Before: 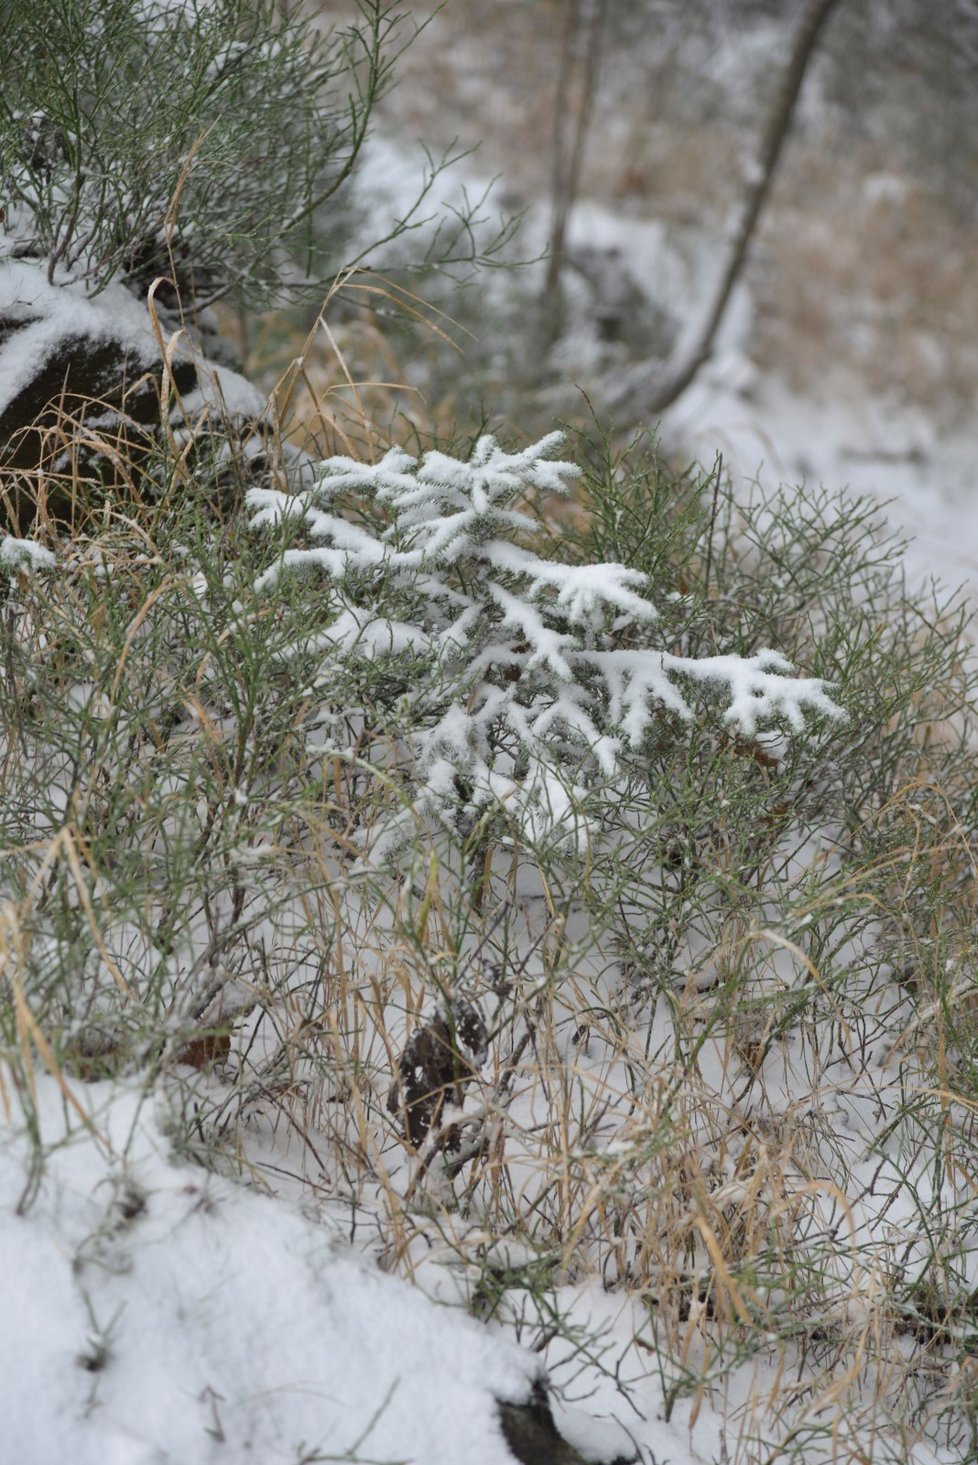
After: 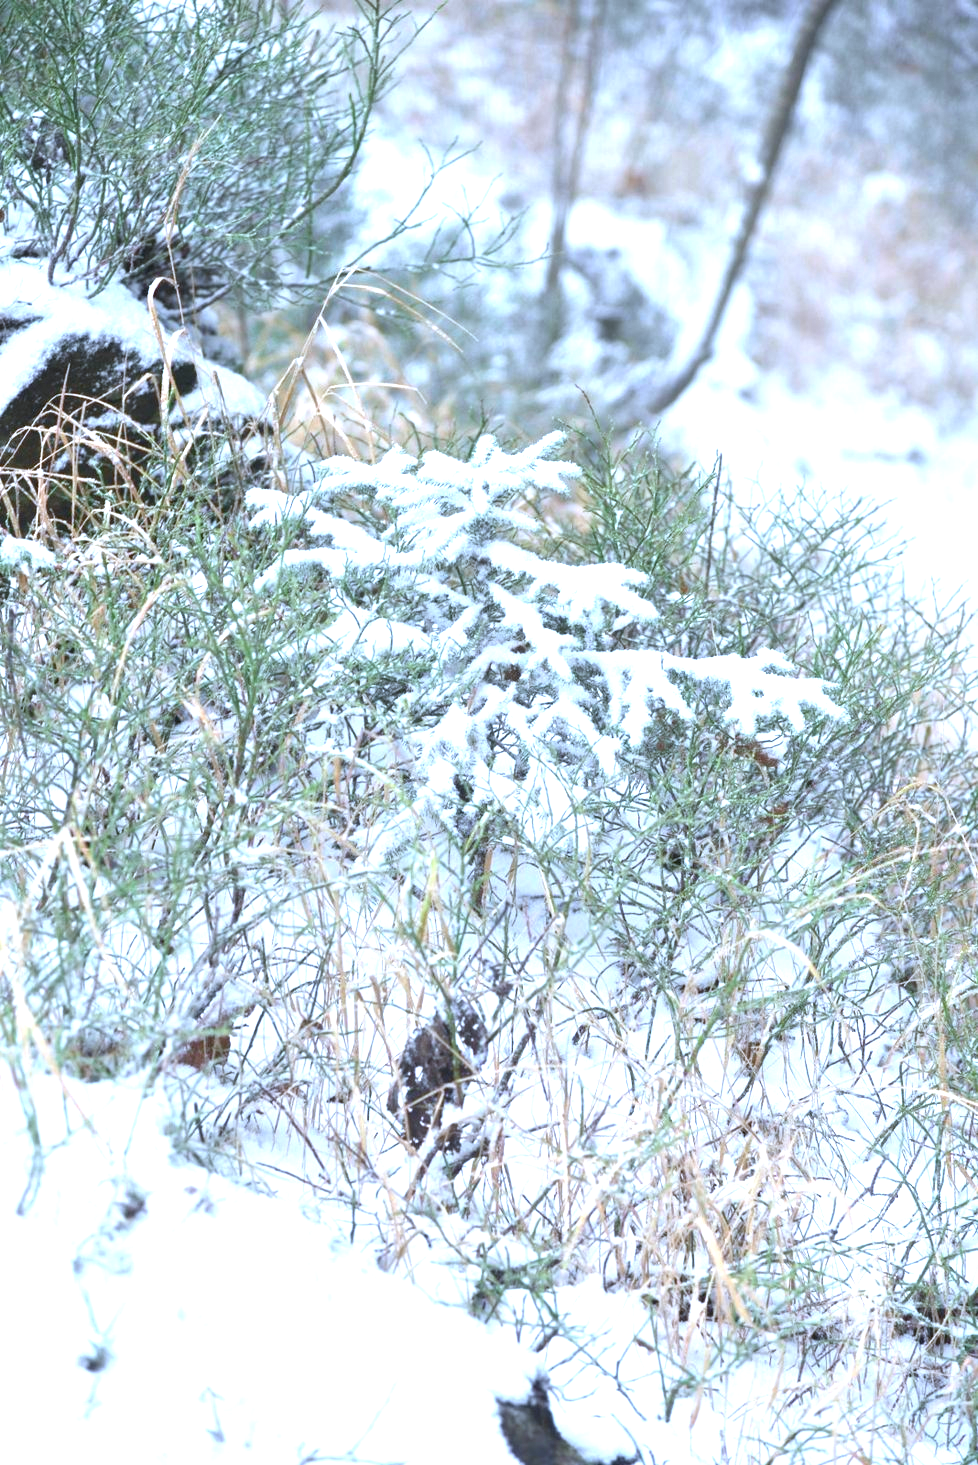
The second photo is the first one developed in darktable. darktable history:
color calibration: gray › normalize channels true, illuminant custom, x 0.39, y 0.392, temperature 3859.19 K, gamut compression 0.024
exposure: black level correction 0, exposure 1.694 EV, compensate highlight preservation false
